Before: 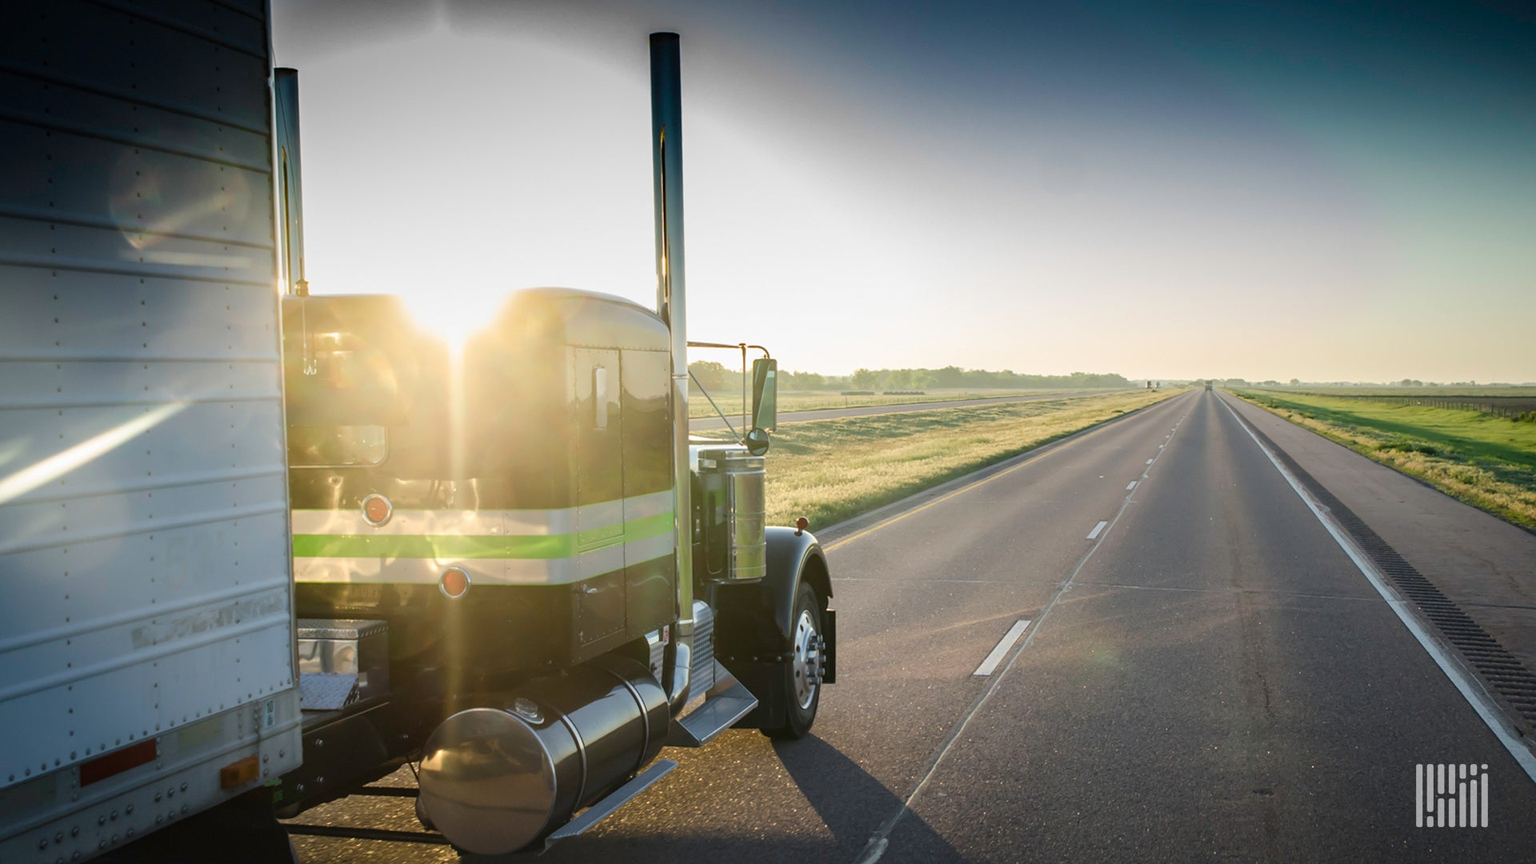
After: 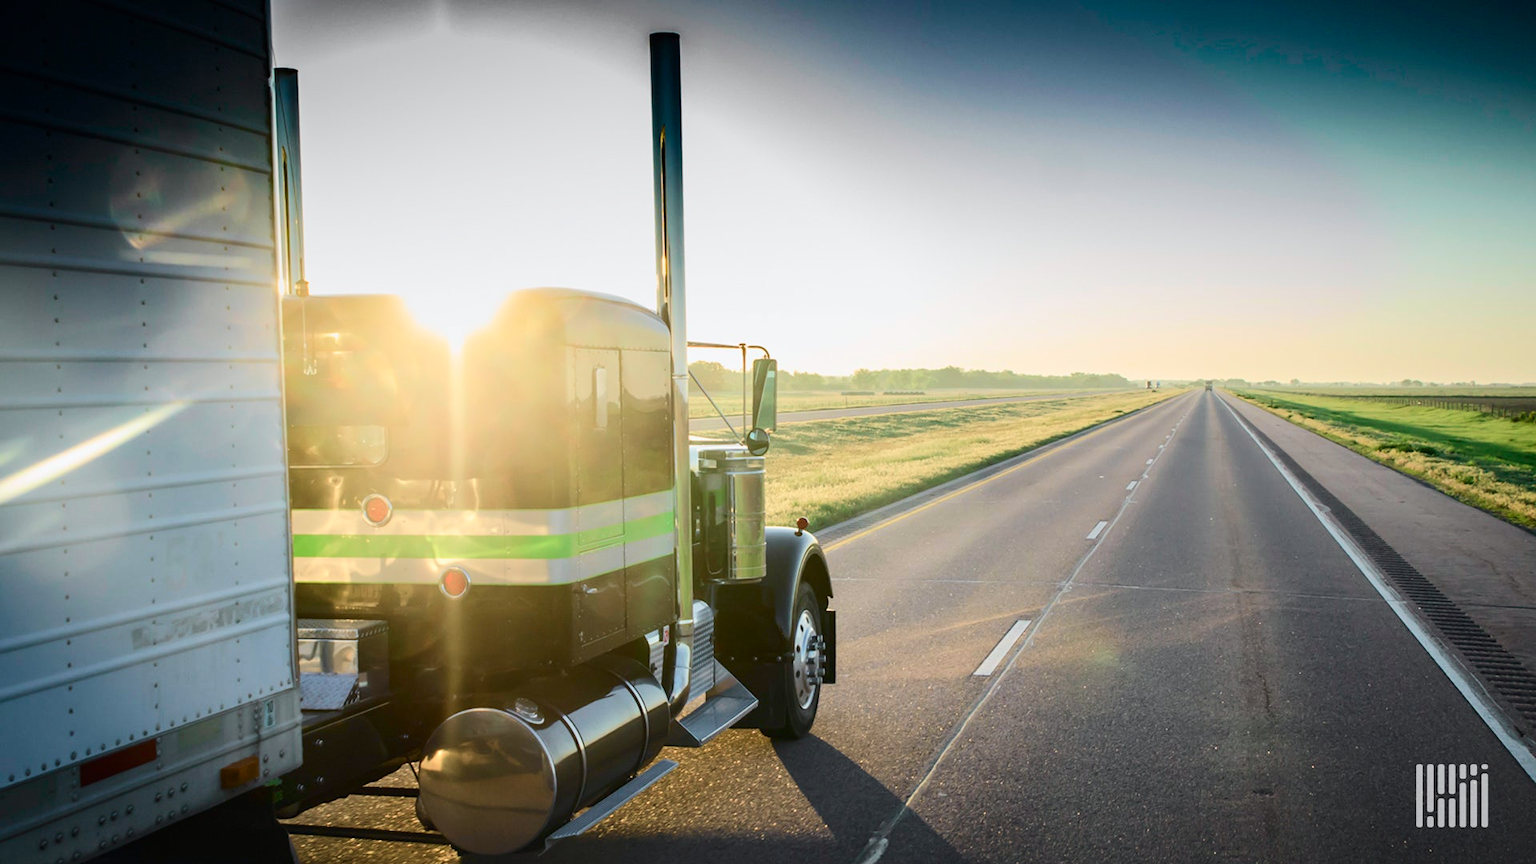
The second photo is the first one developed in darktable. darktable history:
tone curve: curves: ch0 [(0, 0) (0.051, 0.03) (0.096, 0.071) (0.251, 0.234) (0.461, 0.515) (0.605, 0.692) (0.761, 0.824) (0.881, 0.907) (1, 0.984)]; ch1 [(0, 0) (0.1, 0.038) (0.318, 0.243) (0.399, 0.351) (0.478, 0.469) (0.499, 0.499) (0.534, 0.541) (0.567, 0.592) (0.601, 0.629) (0.666, 0.7) (1, 1)]; ch2 [(0, 0) (0.453, 0.45) (0.479, 0.483) (0.504, 0.499) (0.52, 0.519) (0.541, 0.559) (0.601, 0.622) (0.824, 0.815) (1, 1)], color space Lab, independent channels, preserve colors none
